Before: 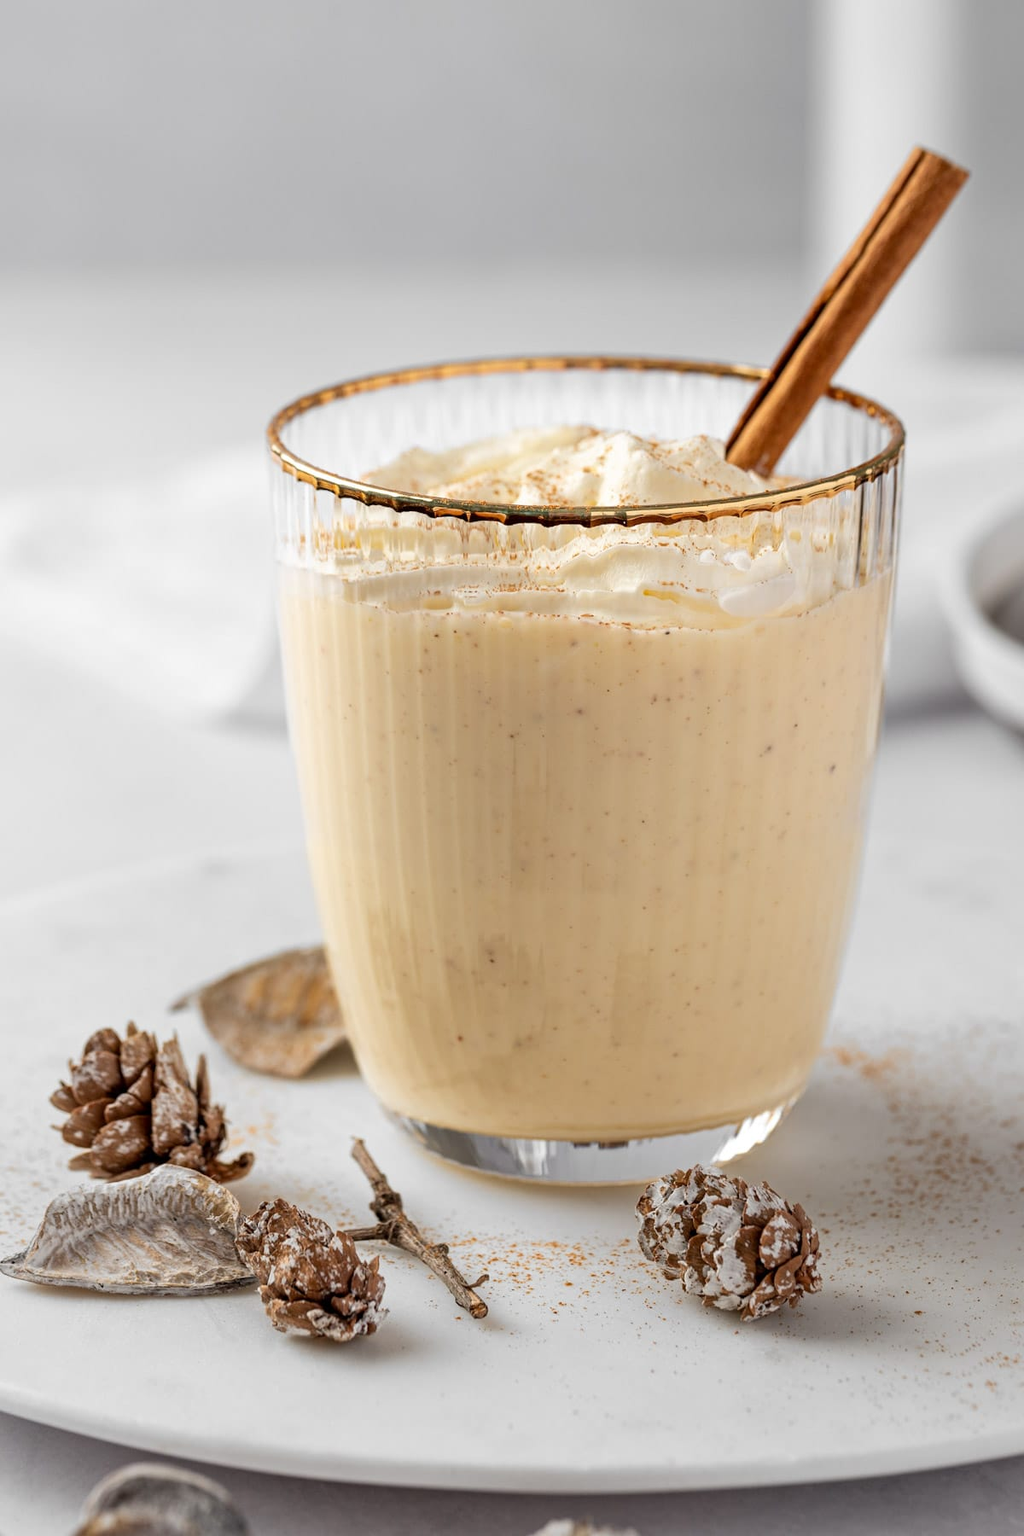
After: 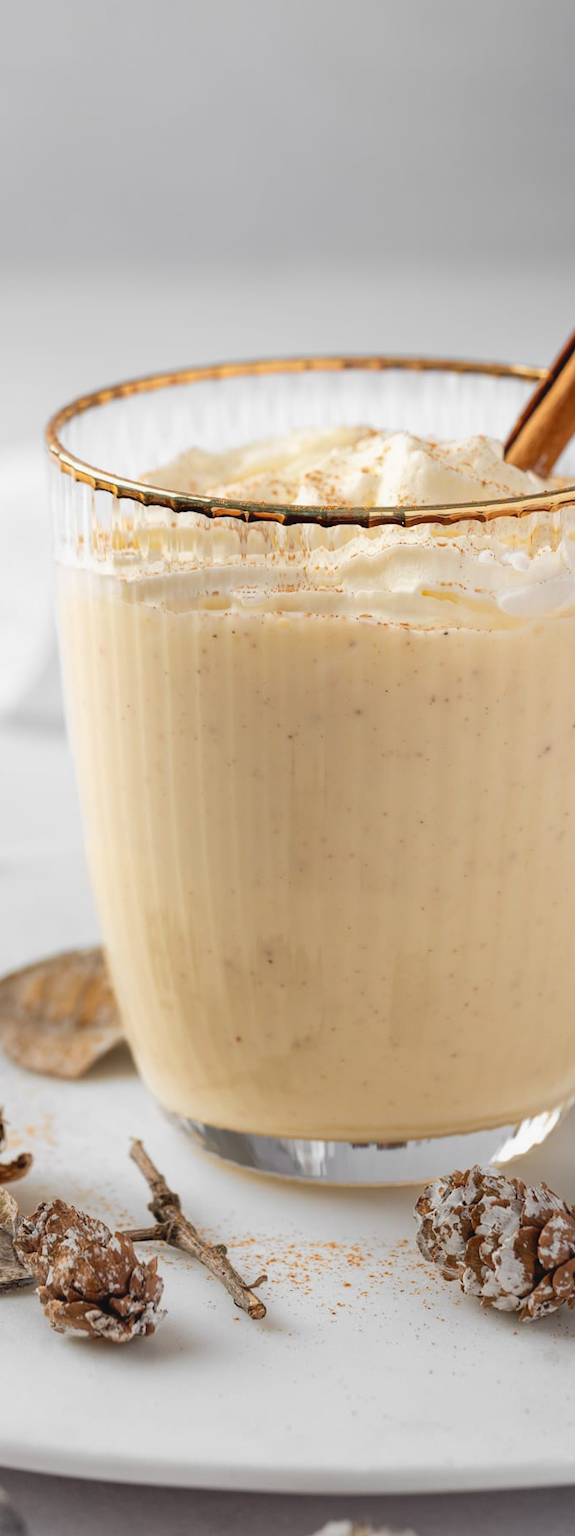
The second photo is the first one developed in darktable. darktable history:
contrast equalizer: octaves 7, y [[0.5, 0.542, 0.583, 0.625, 0.667, 0.708], [0.5 ×6], [0.5 ×6], [0, 0.033, 0.067, 0.1, 0.133, 0.167], [0, 0.05, 0.1, 0.15, 0.2, 0.25]], mix -0.312
color calibration: illuminant same as pipeline (D50), adaptation none (bypass), x 0.332, y 0.334, temperature 5003.77 K
crop: left 21.668%, right 22.143%, bottom 0.01%
